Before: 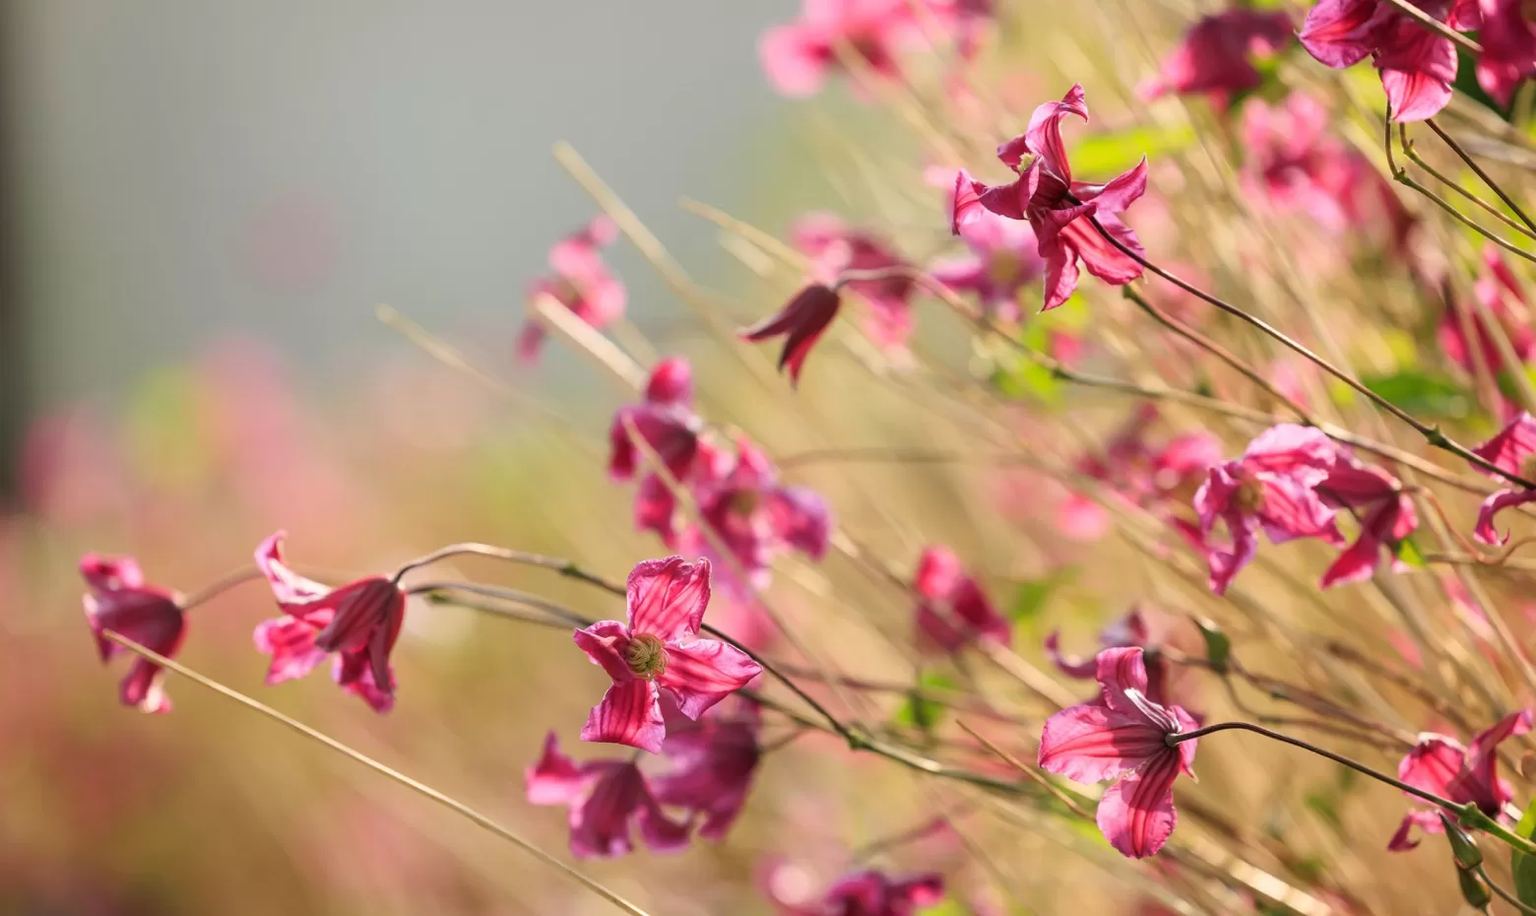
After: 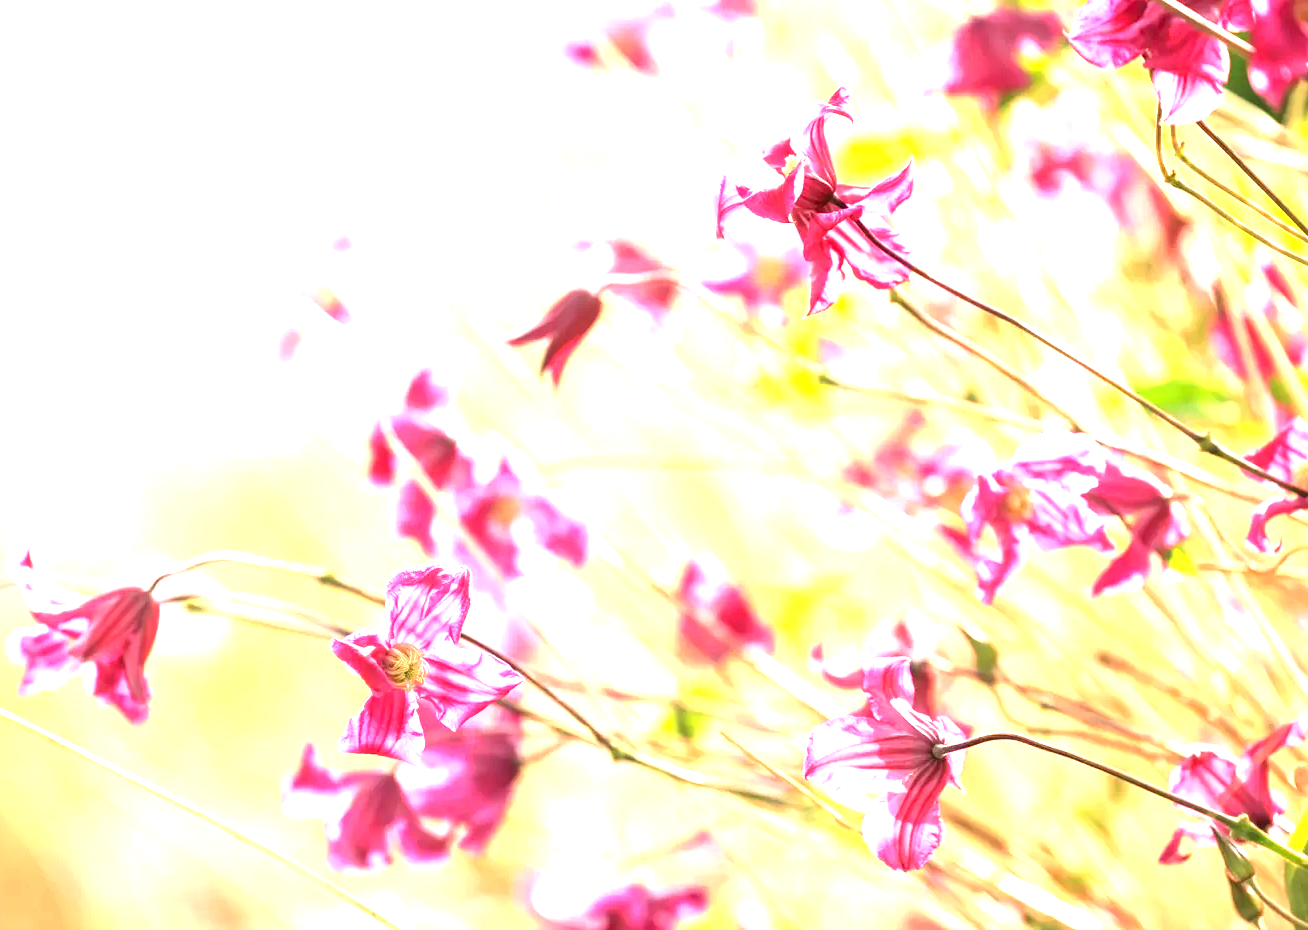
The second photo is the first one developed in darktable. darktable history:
crop: left 16.145%
exposure: exposure 2.207 EV, compensate highlight preservation false
